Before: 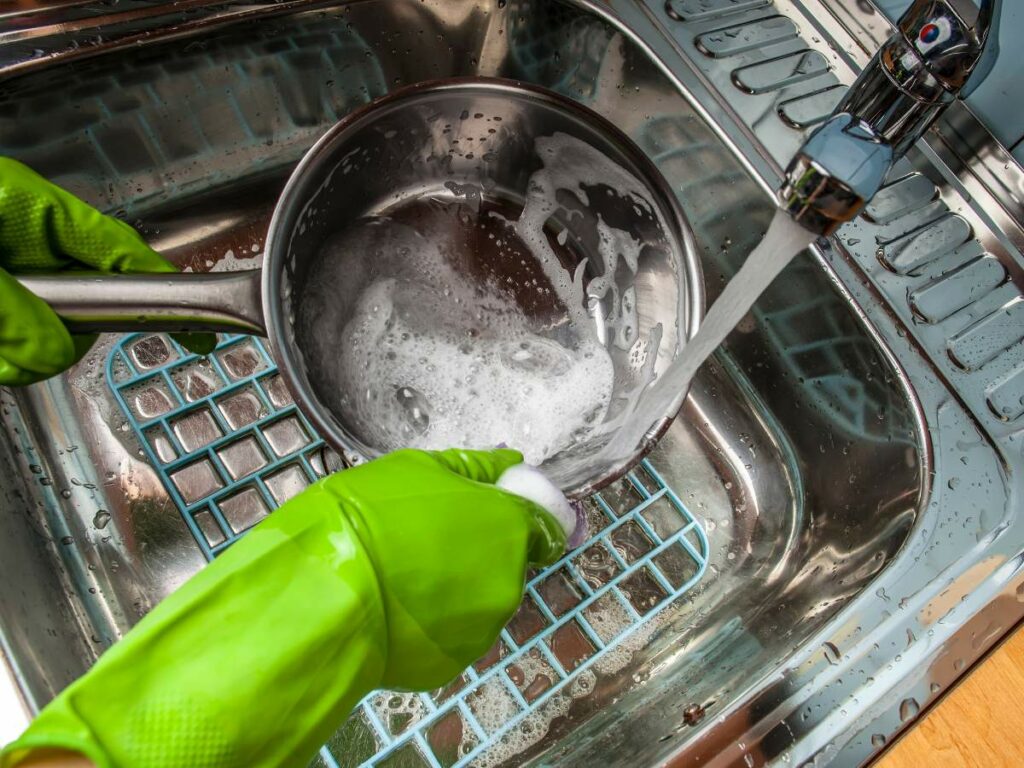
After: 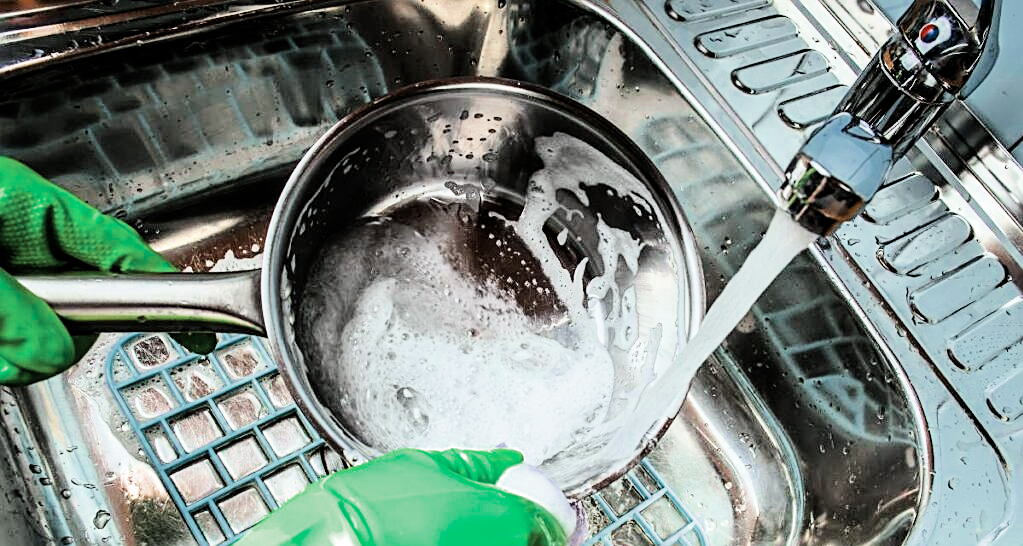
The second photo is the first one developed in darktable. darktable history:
color calibration: illuminant Planckian (black body), adaptation linear Bradford (ICC v4), x 0.36, y 0.366, temperature 4519.13 K
exposure: black level correction 0, exposure 1.39 EV, compensate highlight preservation false
crop: right 0.001%, bottom 28.85%
tone equalizer: -8 EV -0.719 EV, -7 EV -0.71 EV, -6 EV -0.569 EV, -5 EV -0.38 EV, -3 EV 0.375 EV, -2 EV 0.6 EV, -1 EV 0.684 EV, +0 EV 0.737 EV, edges refinement/feathering 500, mask exposure compensation -1.57 EV, preserve details no
sharpen: on, module defaults
filmic rgb: middle gray luminance 29.25%, black relative exposure -10.25 EV, white relative exposure 5.47 EV, target black luminance 0%, hardness 3.91, latitude 1.75%, contrast 1.124, highlights saturation mix 4.33%, shadows ↔ highlights balance 14.38%, color science v6 (2022)
color zones: curves: ch0 [(0, 0.5) (0.125, 0.4) (0.25, 0.5) (0.375, 0.4) (0.5, 0.4) (0.625, 0.35) (0.75, 0.35) (0.875, 0.5)]; ch1 [(0, 0.35) (0.125, 0.45) (0.25, 0.35) (0.375, 0.35) (0.5, 0.35) (0.625, 0.35) (0.75, 0.45) (0.875, 0.35)]; ch2 [(0, 0.6) (0.125, 0.5) (0.25, 0.5) (0.375, 0.6) (0.5, 0.6) (0.625, 0.5) (0.75, 0.5) (0.875, 0.5)]
